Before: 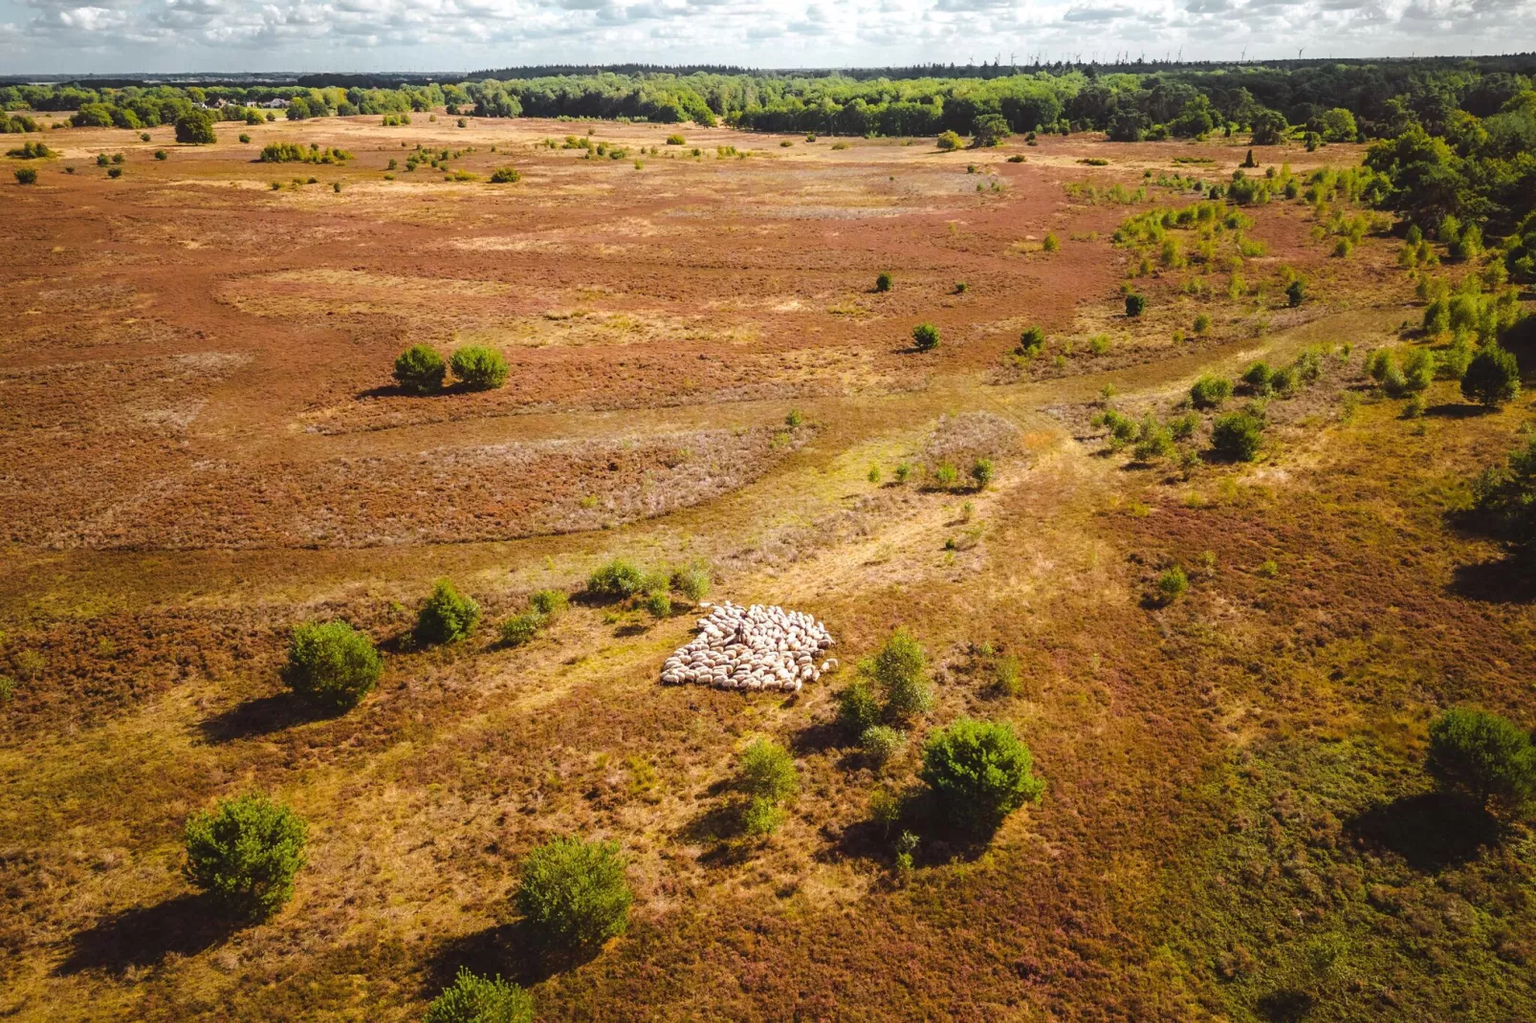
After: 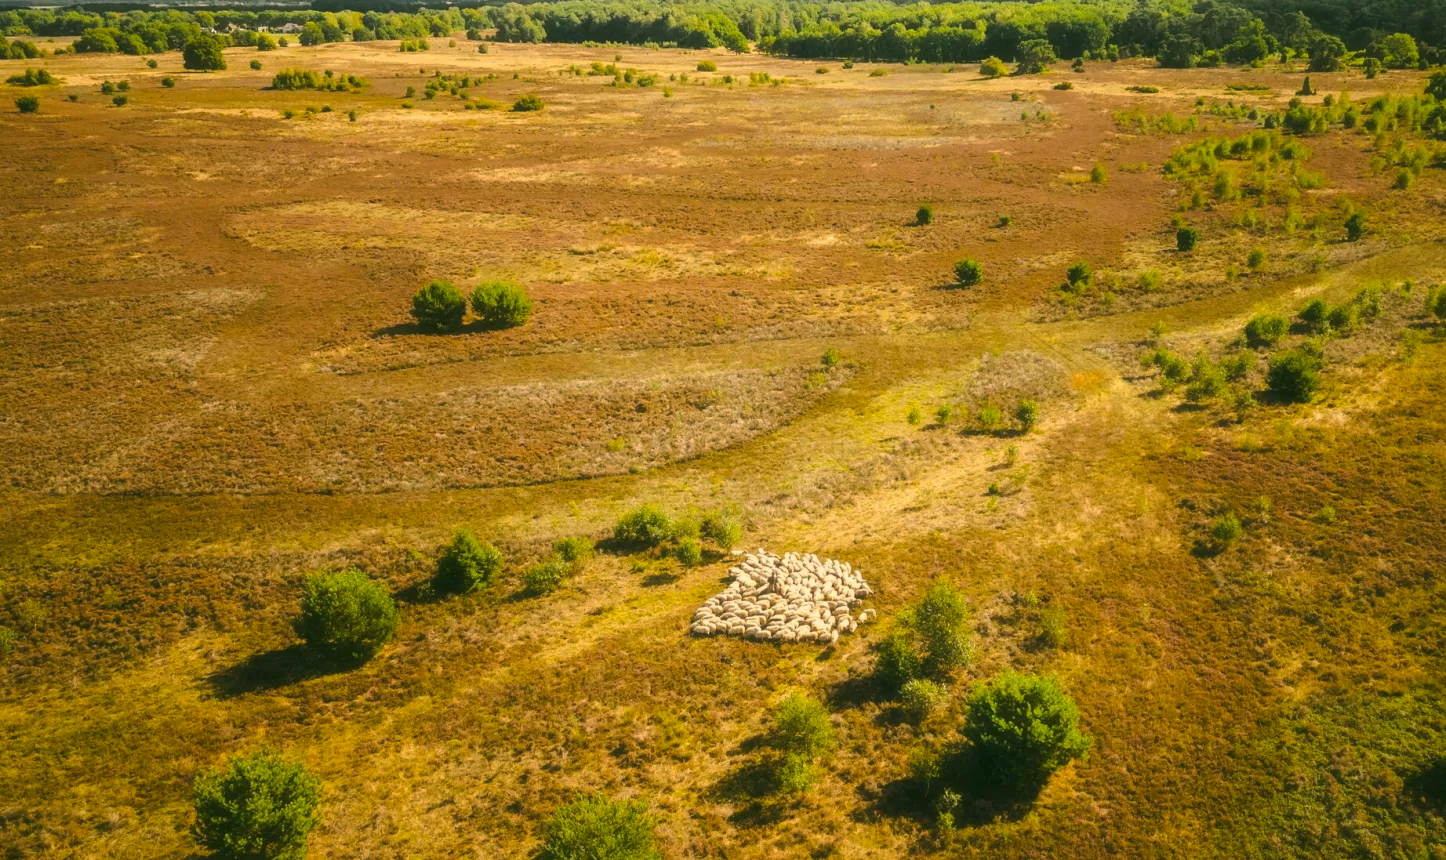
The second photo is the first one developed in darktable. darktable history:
haze removal: strength -0.099, compatibility mode true, adaptive false
color correction: highlights a* 4.94, highlights b* 23.53, shadows a* -15.68, shadows b* 3.82
crop: top 7.478%, right 9.913%, bottom 12.081%
